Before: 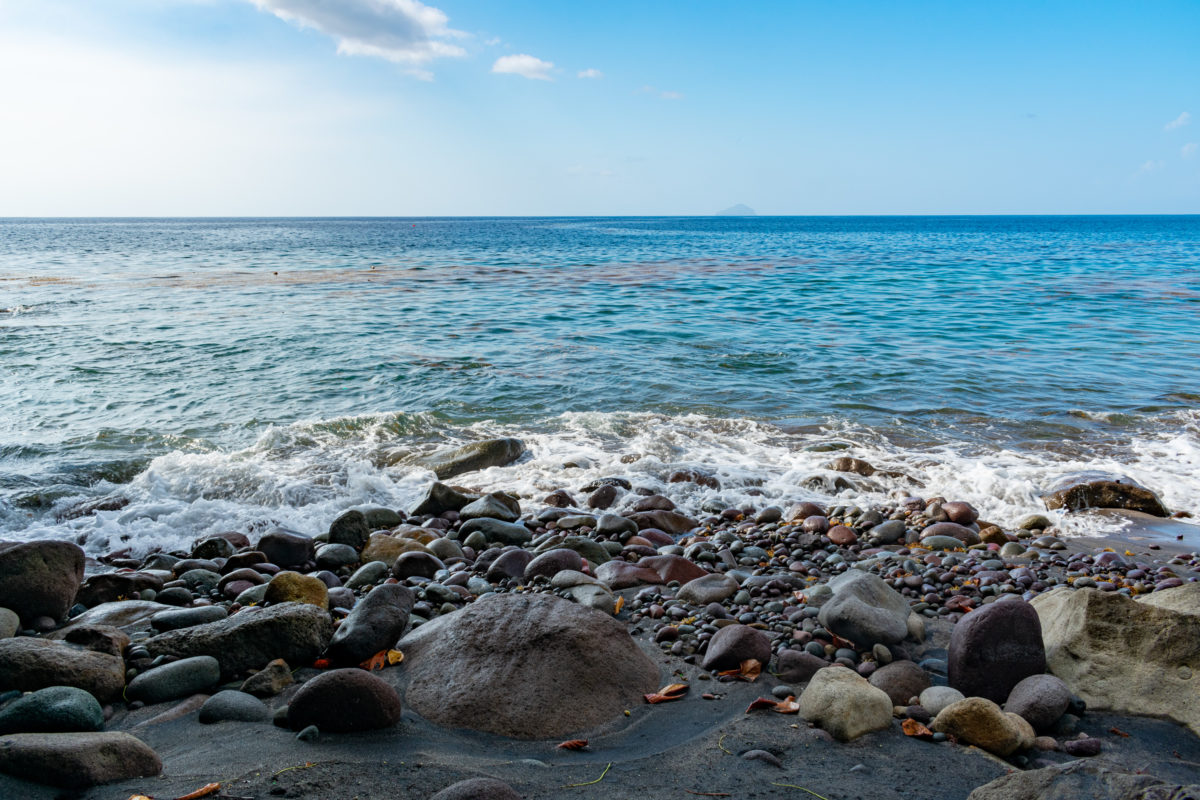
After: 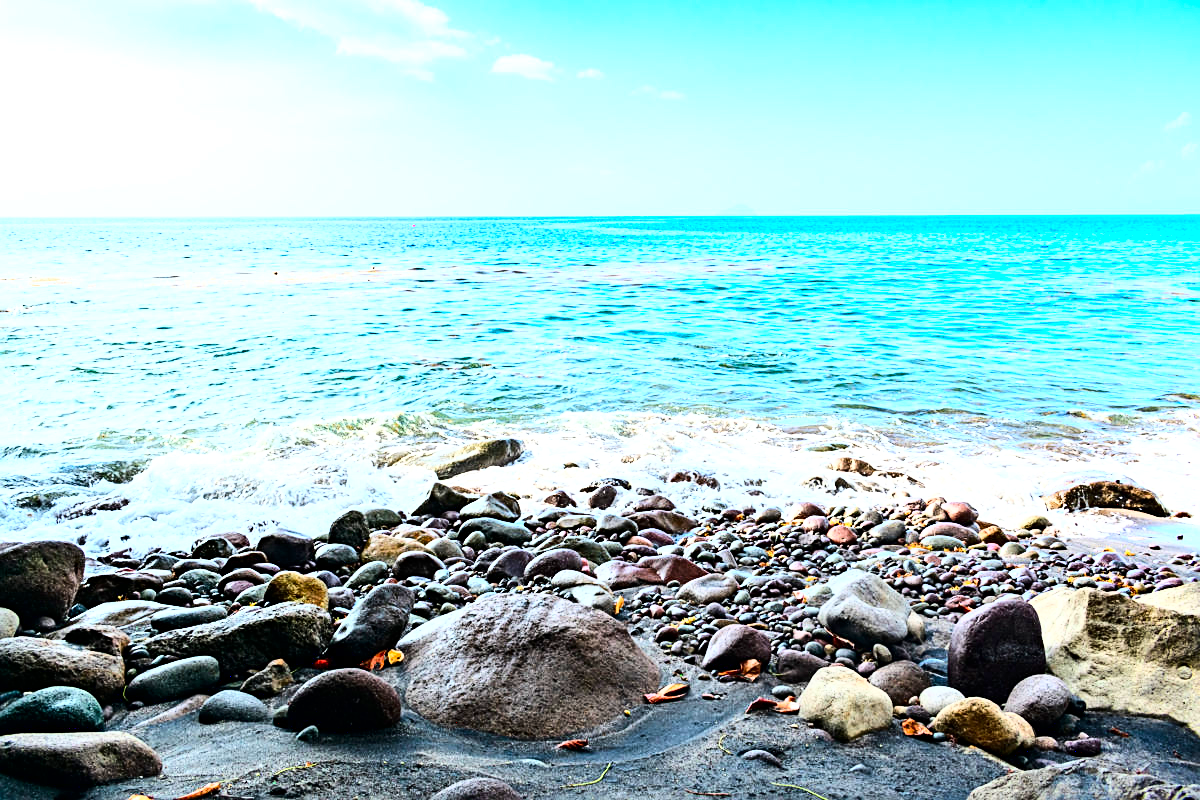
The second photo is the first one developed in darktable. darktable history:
exposure: black level correction 0, exposure 1.103 EV, compensate highlight preservation false
base curve: curves: ch0 [(0, 0) (0.007, 0.004) (0.027, 0.03) (0.046, 0.07) (0.207, 0.54) (0.442, 0.872) (0.673, 0.972) (1, 1)]
sharpen: on, module defaults
contrast brightness saturation: contrast 0.07, brightness -0.147, saturation 0.11
